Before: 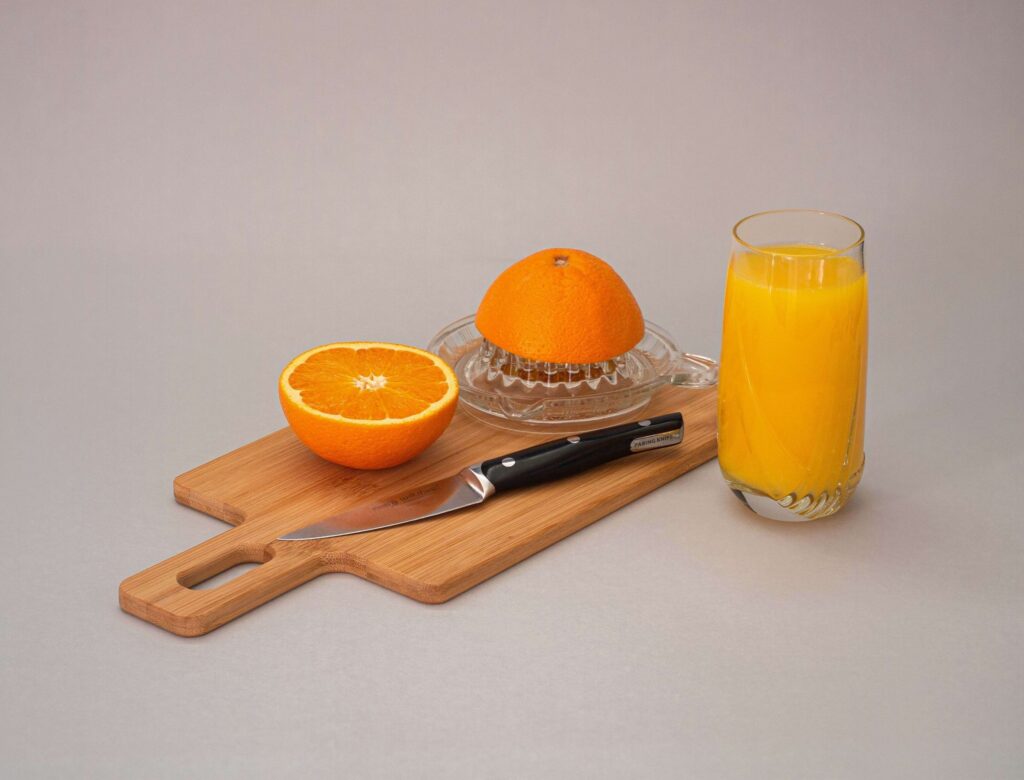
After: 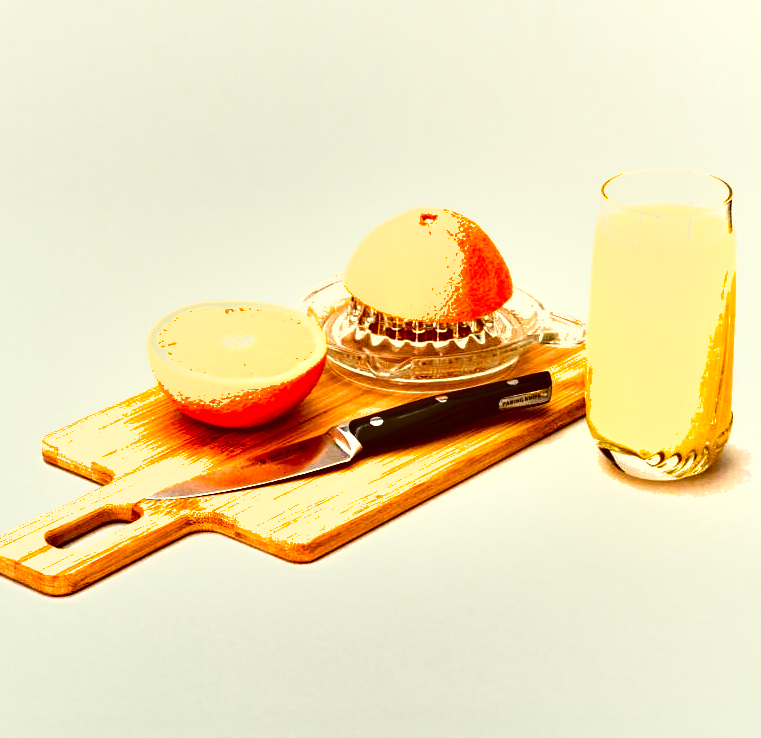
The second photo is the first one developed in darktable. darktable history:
exposure: black level correction 0, exposure 1.739 EV, compensate highlight preservation false
shadows and highlights: low approximation 0.01, soften with gaussian
color correction: highlights a* -5.96, highlights b* 9.57, shadows a* 9.97, shadows b* 23.16
crop and rotate: left 12.975%, top 5.297%, right 12.621%
